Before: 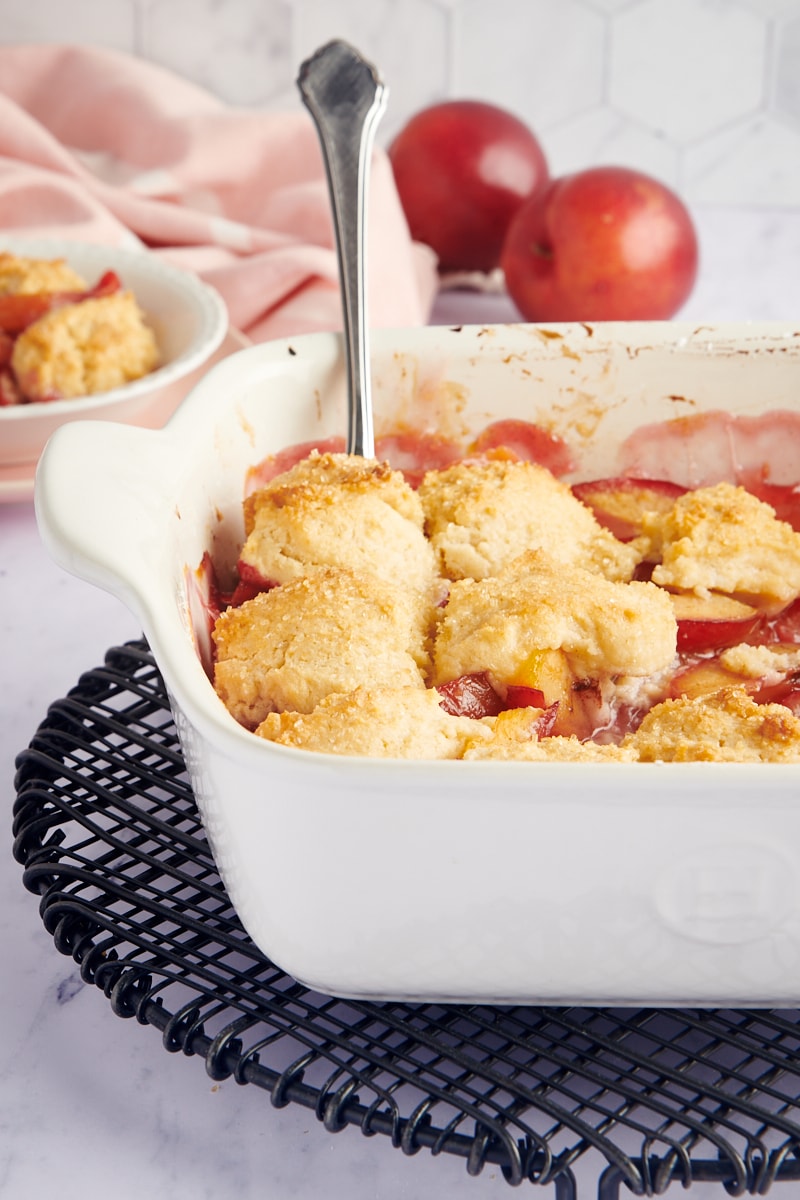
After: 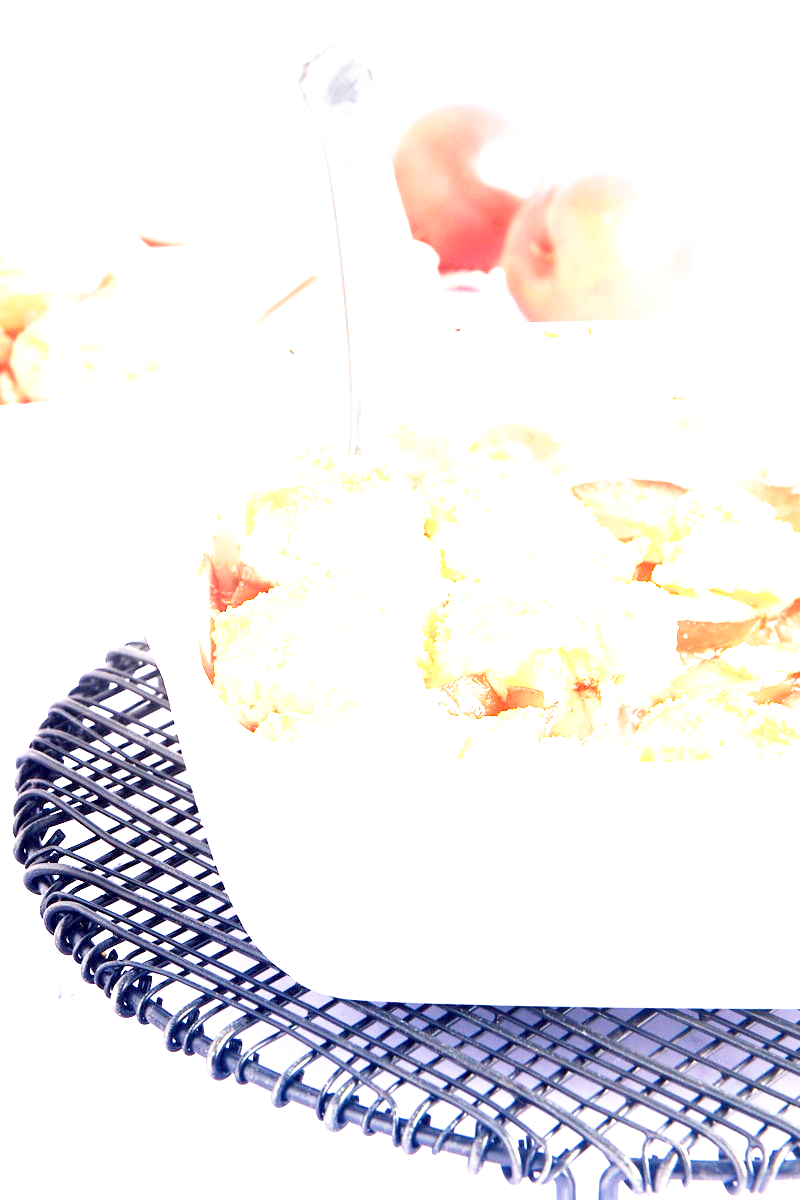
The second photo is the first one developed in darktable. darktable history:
base curve: curves: ch0 [(0, 0) (0.005, 0.002) (0.15, 0.3) (0.4, 0.7) (0.75, 0.95) (1, 1)], preserve colors none
exposure: exposure 2.952 EV, compensate exposure bias true, compensate highlight preservation false
